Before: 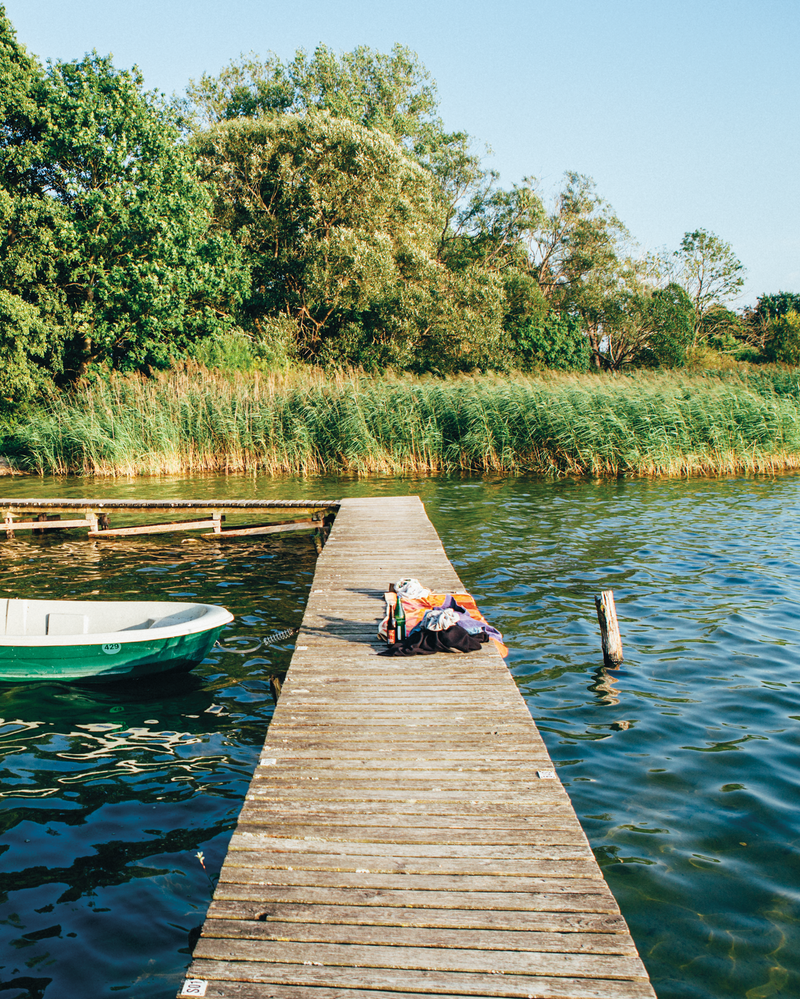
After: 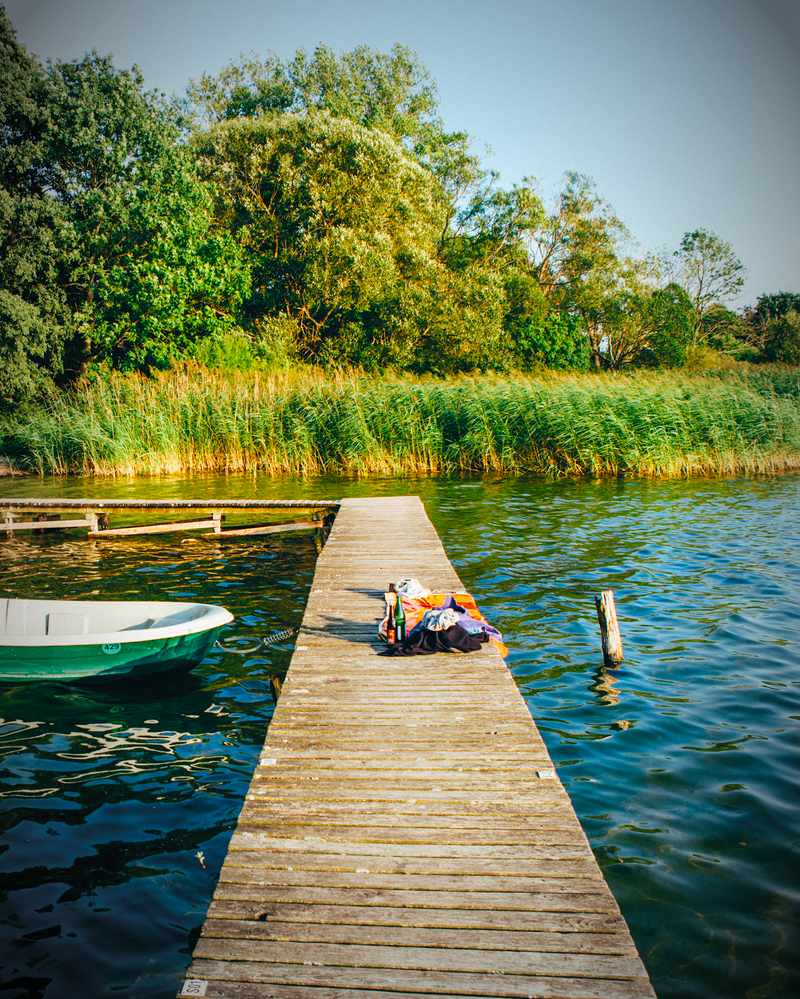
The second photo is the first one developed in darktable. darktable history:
vignetting: fall-off start 67.5%, fall-off radius 67.23%, brightness -0.813, automatic ratio true
color balance rgb: linear chroma grading › global chroma 15%, perceptual saturation grading › global saturation 30%
